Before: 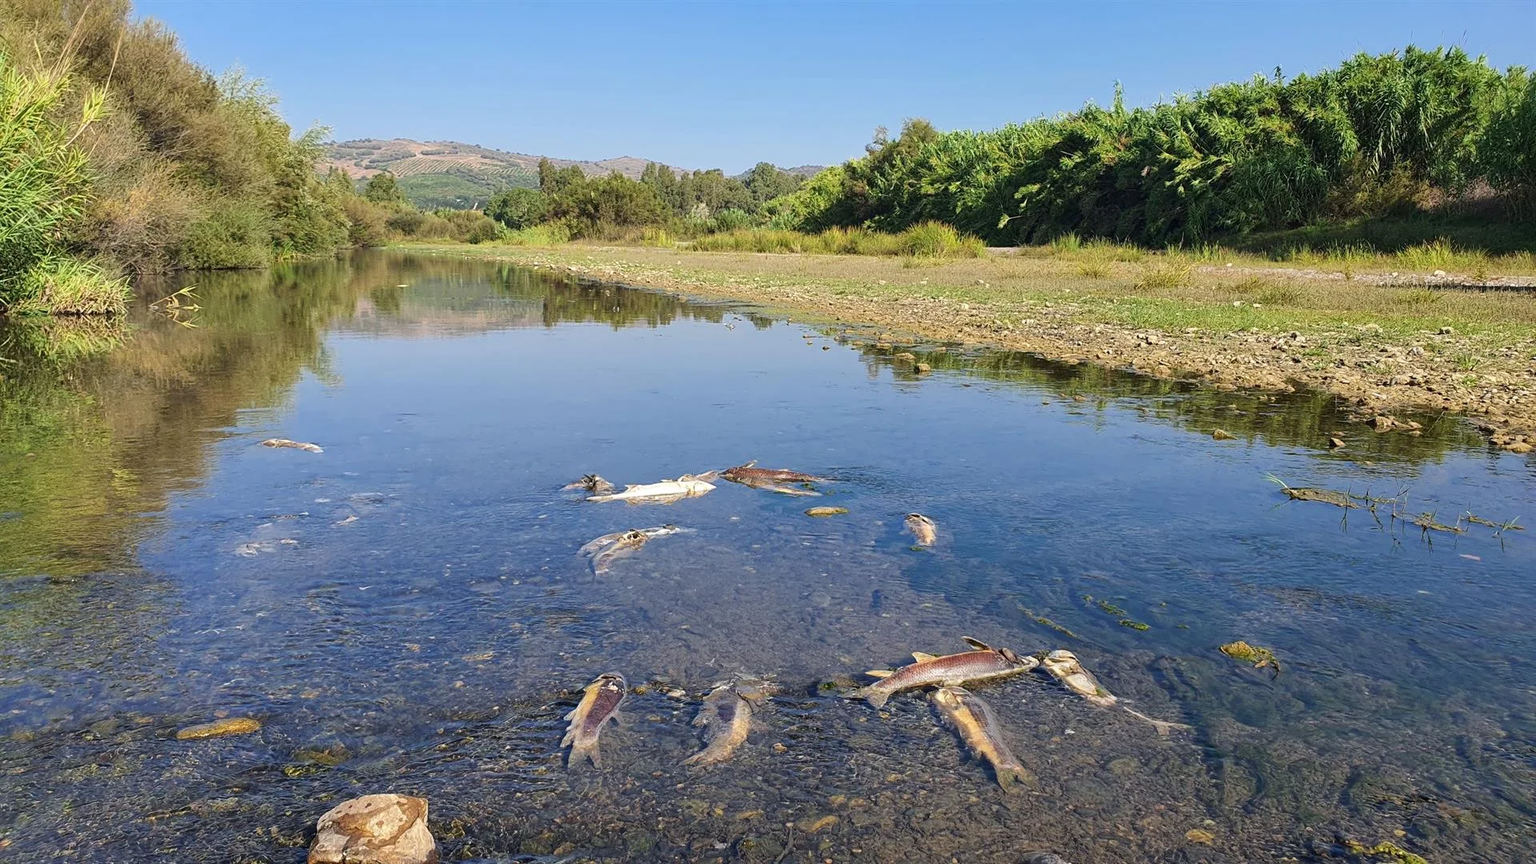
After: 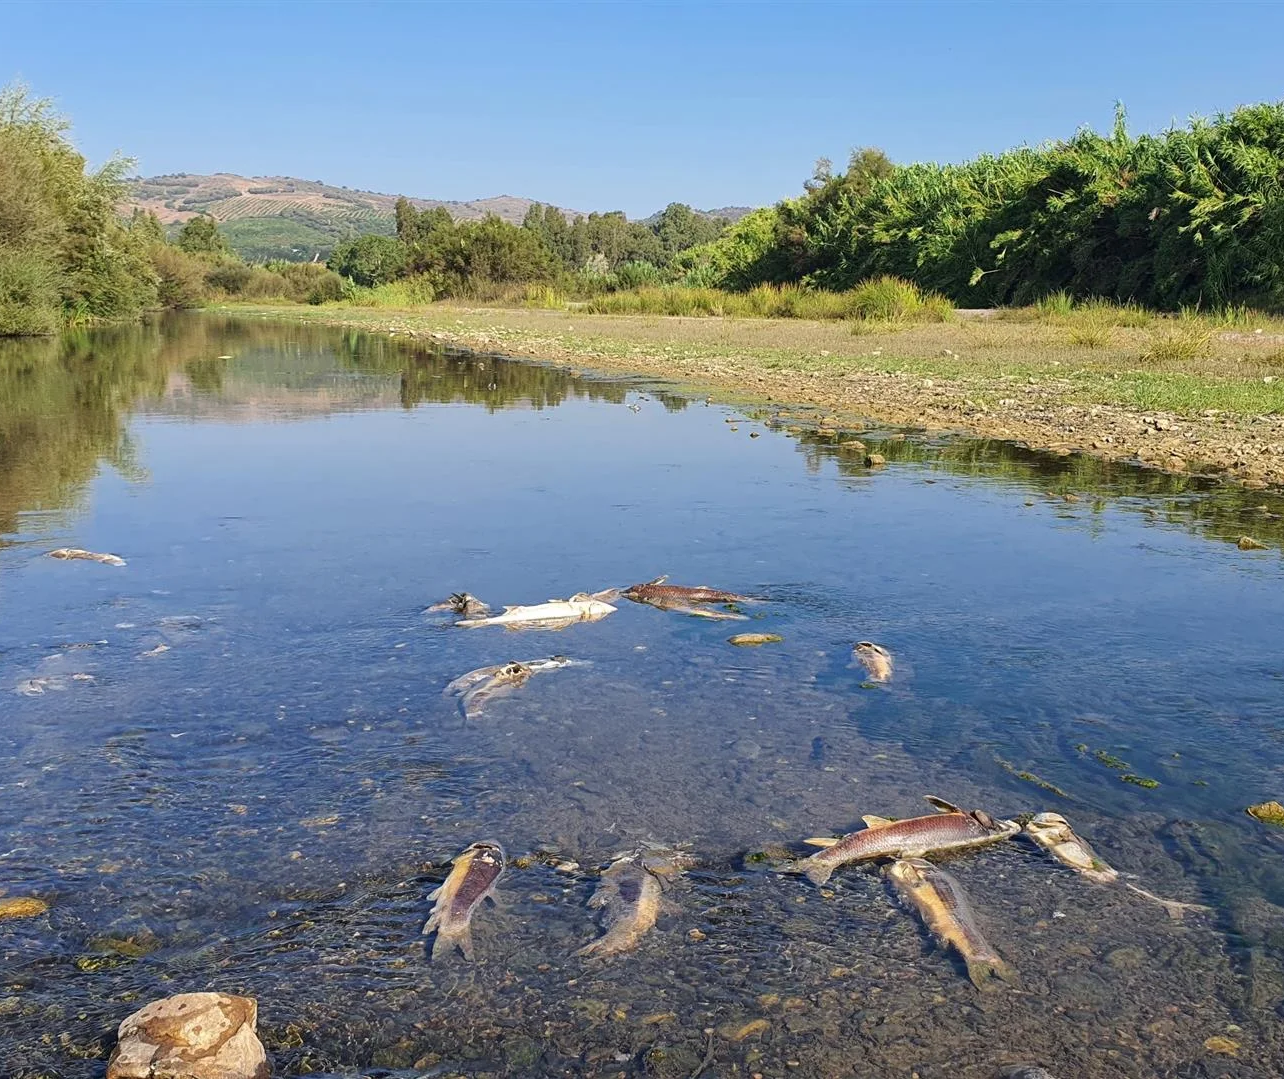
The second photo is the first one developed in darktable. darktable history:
crop and rotate: left 14.5%, right 18.615%
